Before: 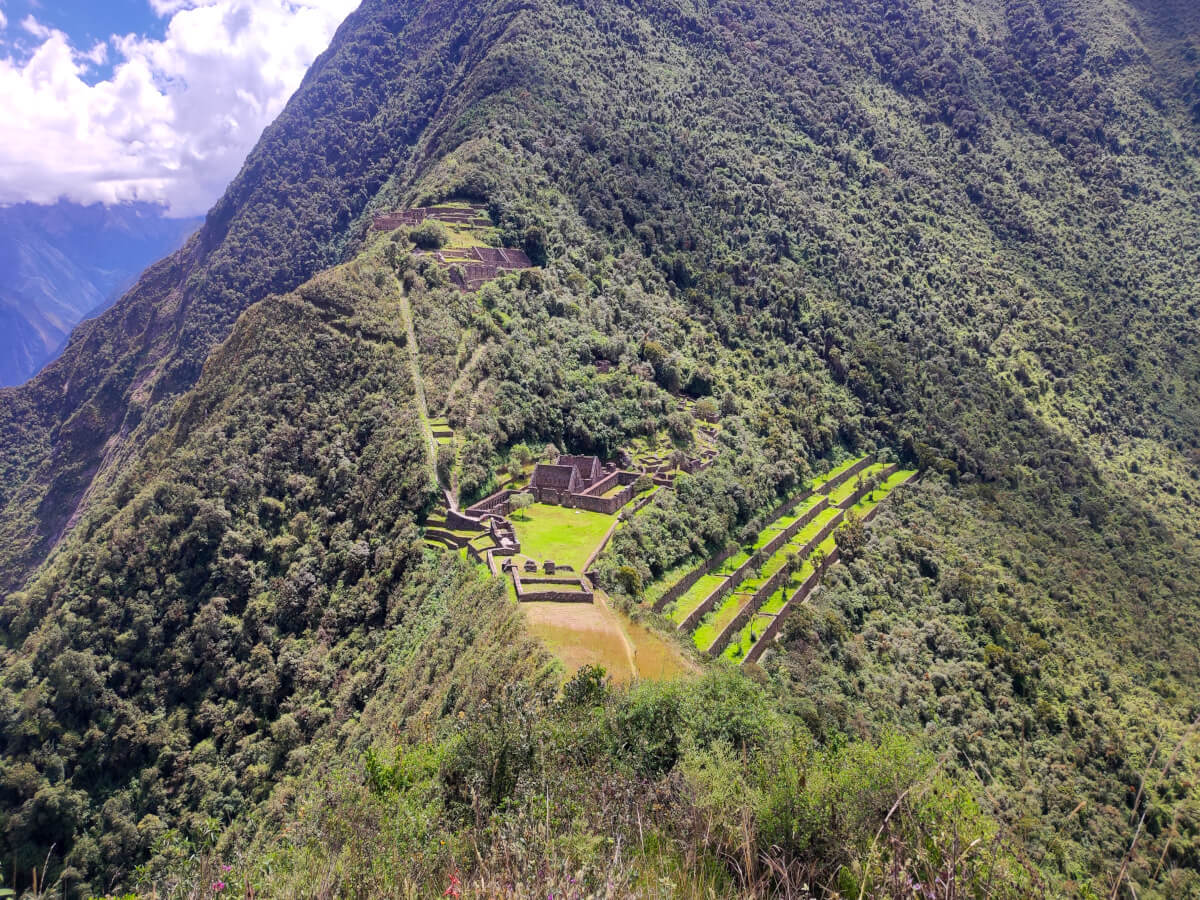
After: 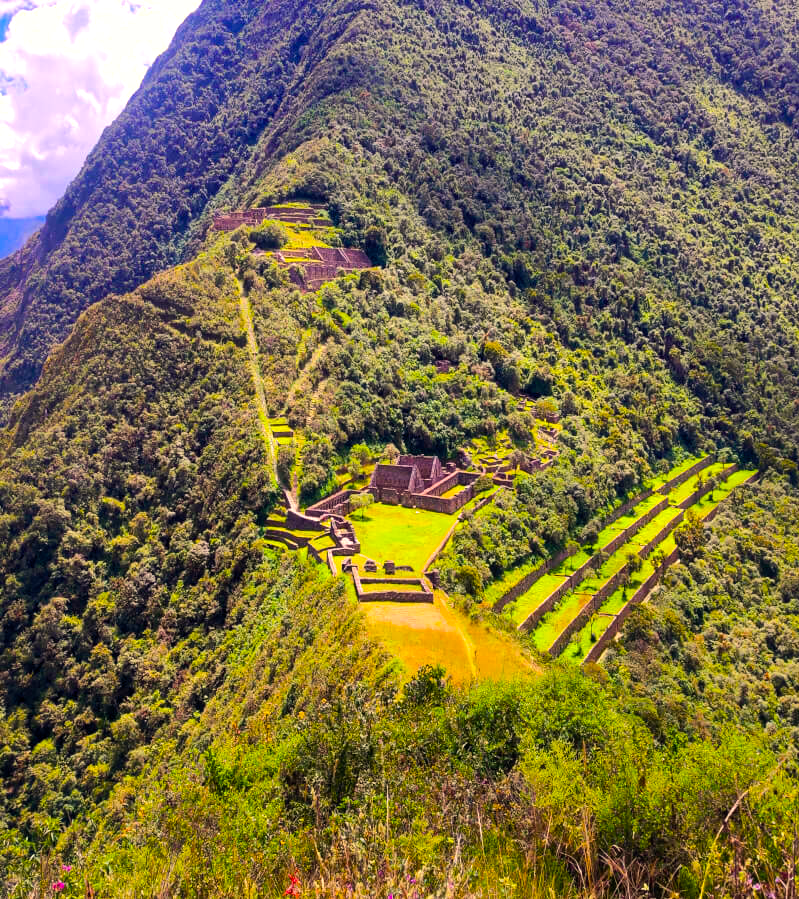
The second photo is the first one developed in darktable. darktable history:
color balance rgb: linear chroma grading › global chroma 25%, perceptual saturation grading › global saturation 50%
tone equalizer: -8 EV -0.417 EV, -7 EV -0.389 EV, -6 EV -0.333 EV, -5 EV -0.222 EV, -3 EV 0.222 EV, -2 EV 0.333 EV, -1 EV 0.389 EV, +0 EV 0.417 EV, edges refinement/feathering 500, mask exposure compensation -1.57 EV, preserve details no
white balance: red 1.045, blue 0.932
crop and rotate: left 13.409%, right 19.924%
